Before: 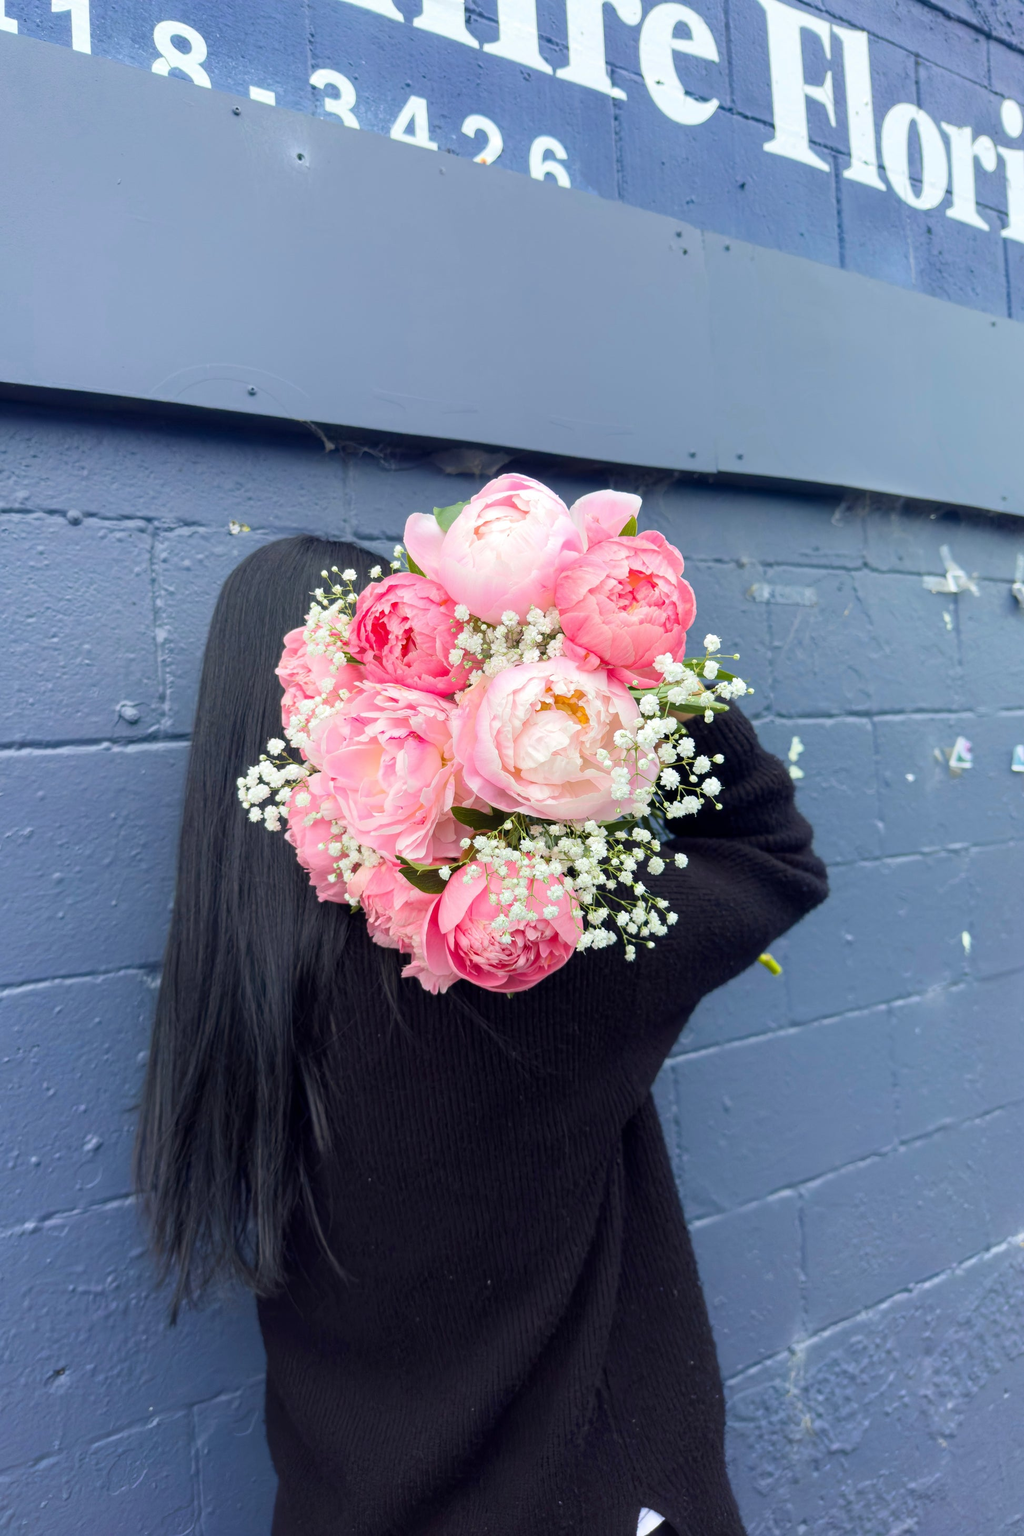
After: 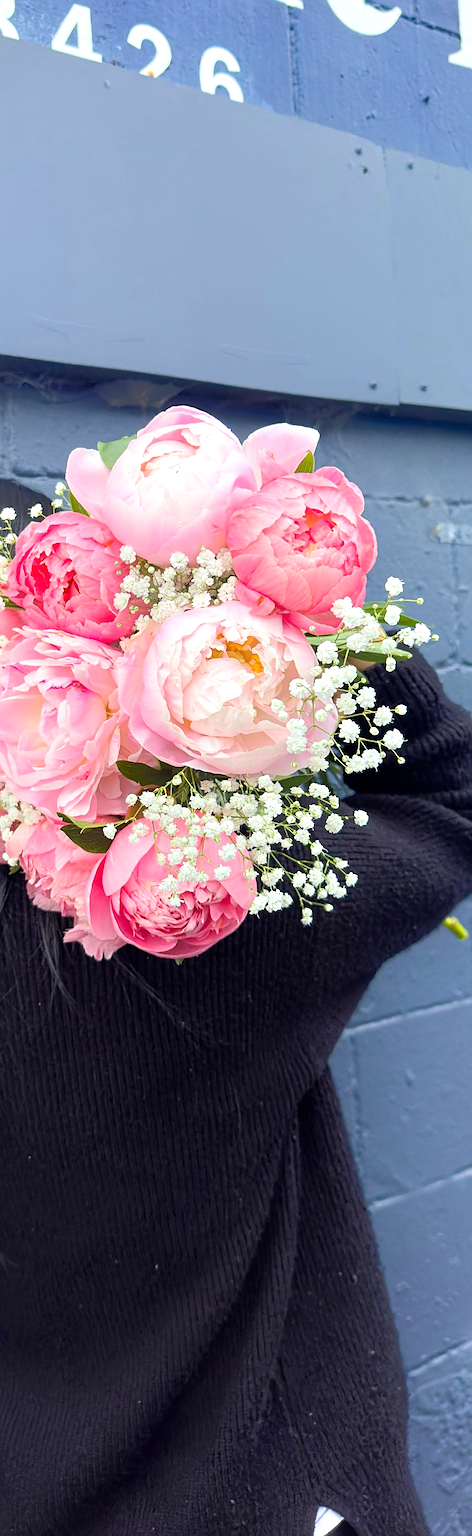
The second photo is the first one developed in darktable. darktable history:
sharpen: on, module defaults
tone equalizer: -8 EV -0.528 EV, -7 EV -0.319 EV, -6 EV -0.083 EV, -5 EV 0.413 EV, -4 EV 0.985 EV, -3 EV 0.791 EV, -2 EV -0.01 EV, -1 EV 0.14 EV, +0 EV -0.012 EV, smoothing 1
crop: left 33.452%, top 6.025%, right 23.155%
exposure: exposure 0.2 EV, compensate highlight preservation false
